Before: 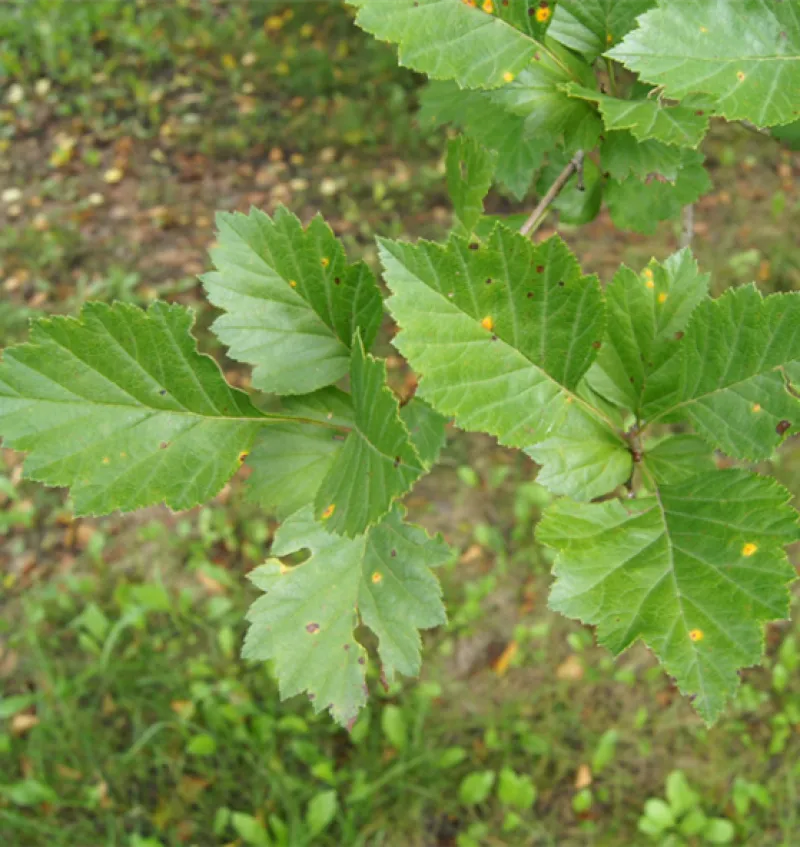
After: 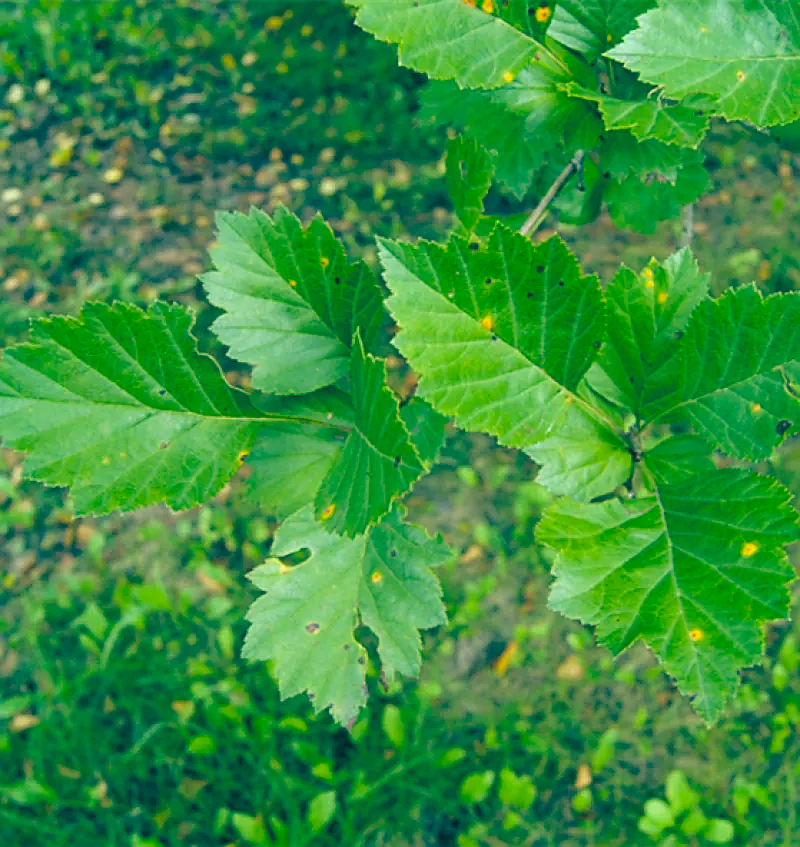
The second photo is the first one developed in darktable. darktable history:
sharpen: on, module defaults
color balance rgb: shadows lift › luminance -40.873%, shadows lift › chroma 14.167%, shadows lift › hue 257.06°, global offset › luminance -0.543%, global offset › chroma 0.904%, global offset › hue 175.98°, perceptual saturation grading › global saturation 24.973%, global vibrance 8.35%
